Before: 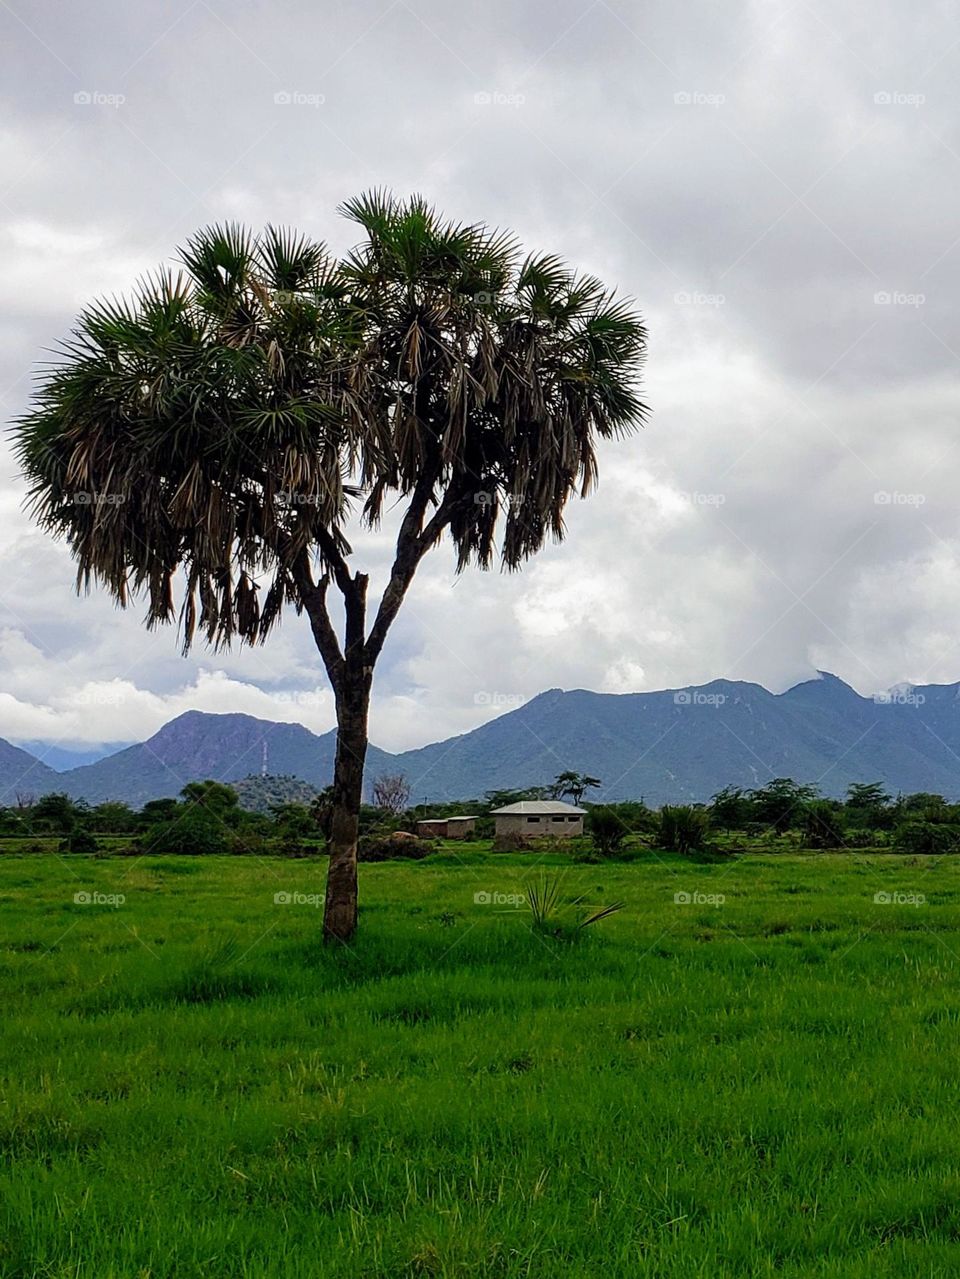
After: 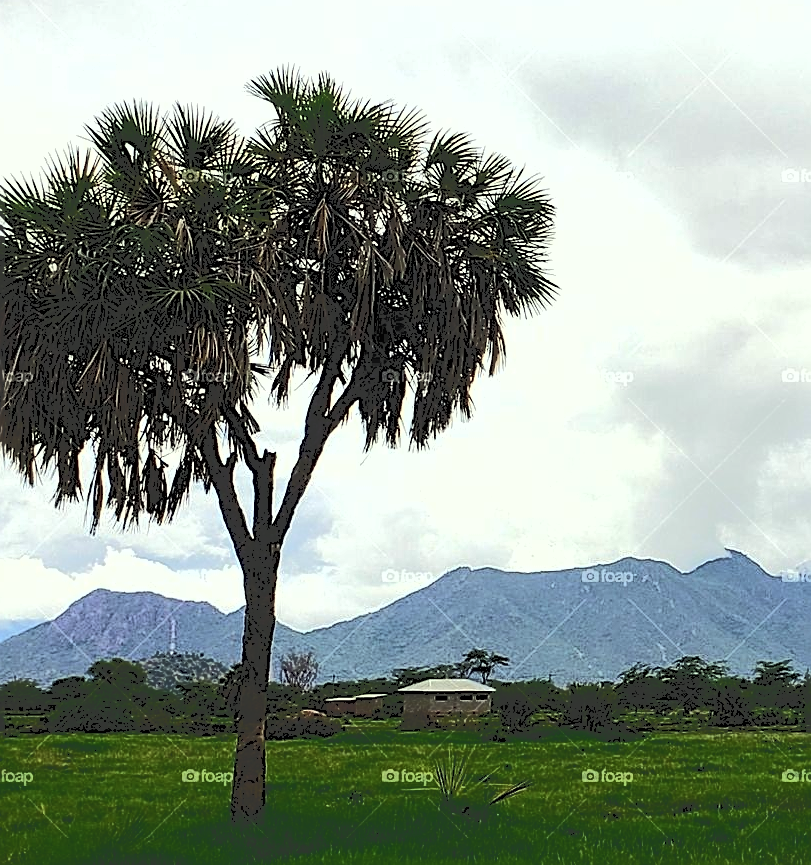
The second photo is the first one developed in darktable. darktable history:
exposure: exposure -0.297 EV, compensate highlight preservation false
shadows and highlights: radius 330, shadows 54.25, highlights -99.3, compress 94.44%, highlights color adjustment 78.54%, soften with gaussian
crop and rotate: left 9.652%, top 9.61%, right 5.86%, bottom 22.688%
tone equalizer: -8 EV -1.09 EV, -7 EV -0.981 EV, -6 EV -0.88 EV, -5 EV -0.589 EV, -3 EV 0.607 EV, -2 EV 0.863 EV, -1 EV 0.996 EV, +0 EV 1.08 EV, edges refinement/feathering 500, mask exposure compensation -1.57 EV, preserve details no
sharpen: on, module defaults
tone curve: curves: ch0 [(0, 0) (0.003, 0.219) (0.011, 0.219) (0.025, 0.223) (0.044, 0.226) (0.069, 0.232) (0.1, 0.24) (0.136, 0.245) (0.177, 0.257) (0.224, 0.281) (0.277, 0.324) (0.335, 0.392) (0.399, 0.484) (0.468, 0.585) (0.543, 0.672) (0.623, 0.741) (0.709, 0.788) (0.801, 0.835) (0.898, 0.878) (1, 1)], color space Lab, independent channels
color correction: highlights a* -4.62, highlights b* 5.06, saturation 0.949
